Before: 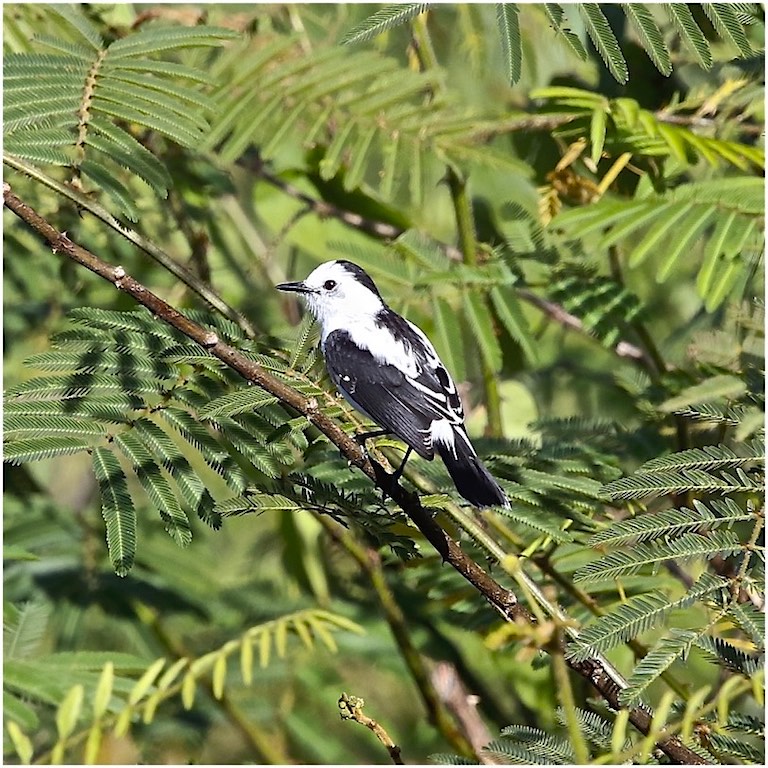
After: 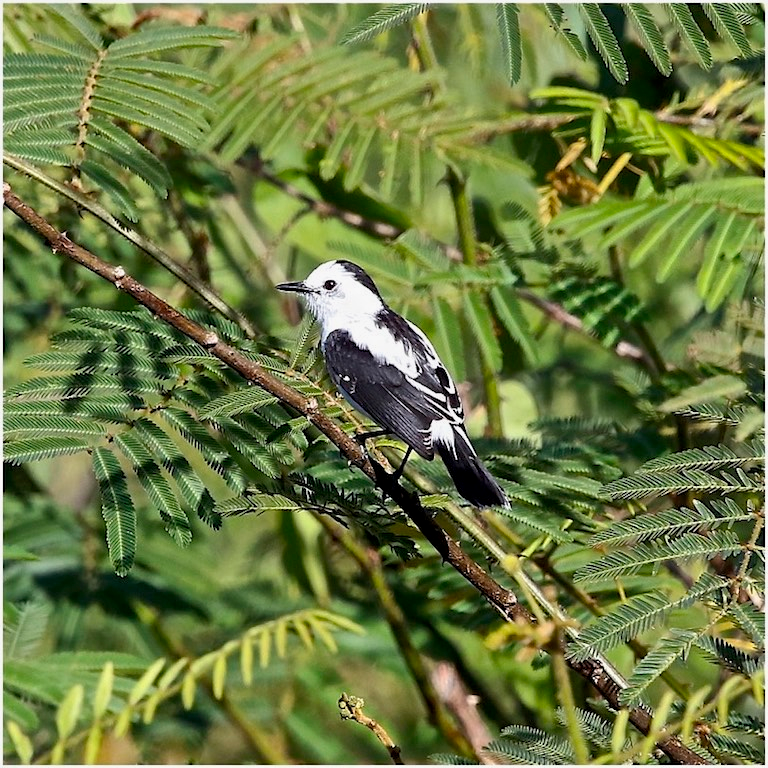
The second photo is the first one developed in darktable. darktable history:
exposure: exposure -0.178 EV, compensate highlight preservation false
local contrast: highlights 105%, shadows 99%, detail 119%, midtone range 0.2
